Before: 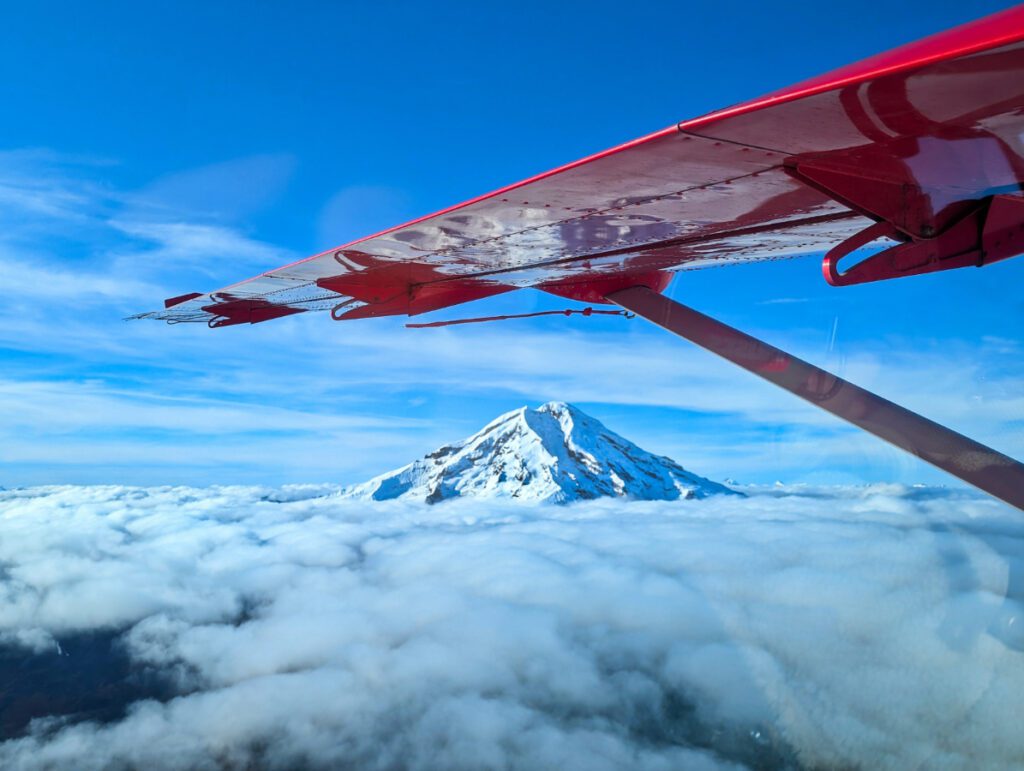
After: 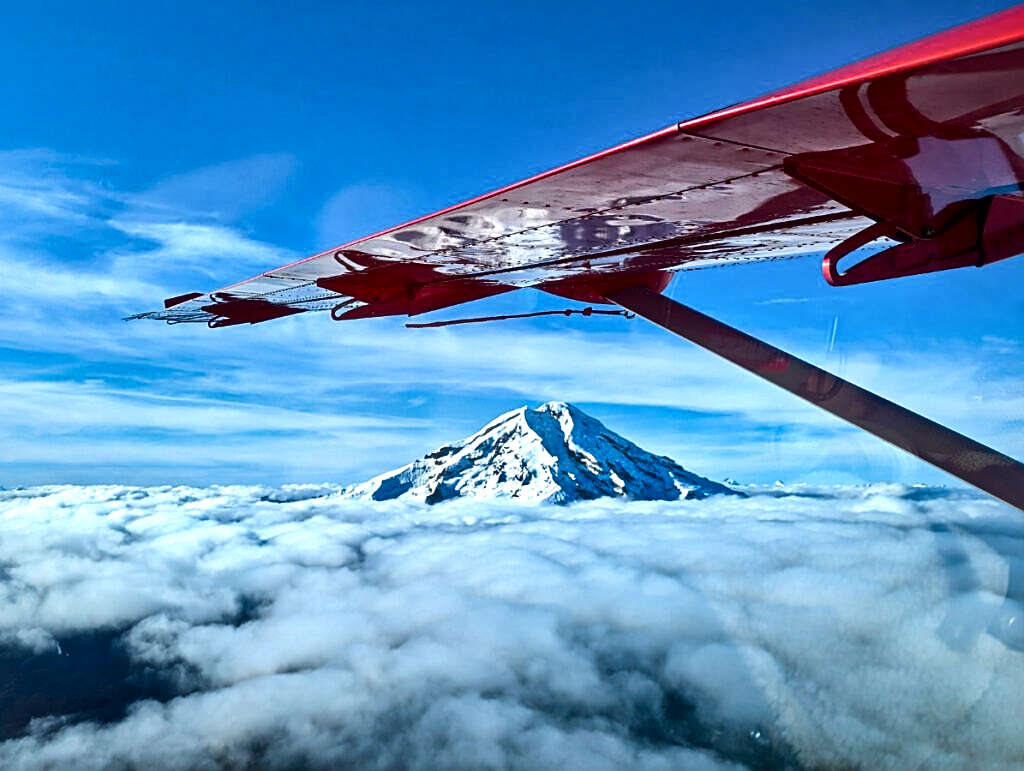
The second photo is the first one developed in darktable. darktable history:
local contrast: mode bilateral grid, contrast 44, coarseness 69, detail 214%, midtone range 0.2
sharpen: on, module defaults
